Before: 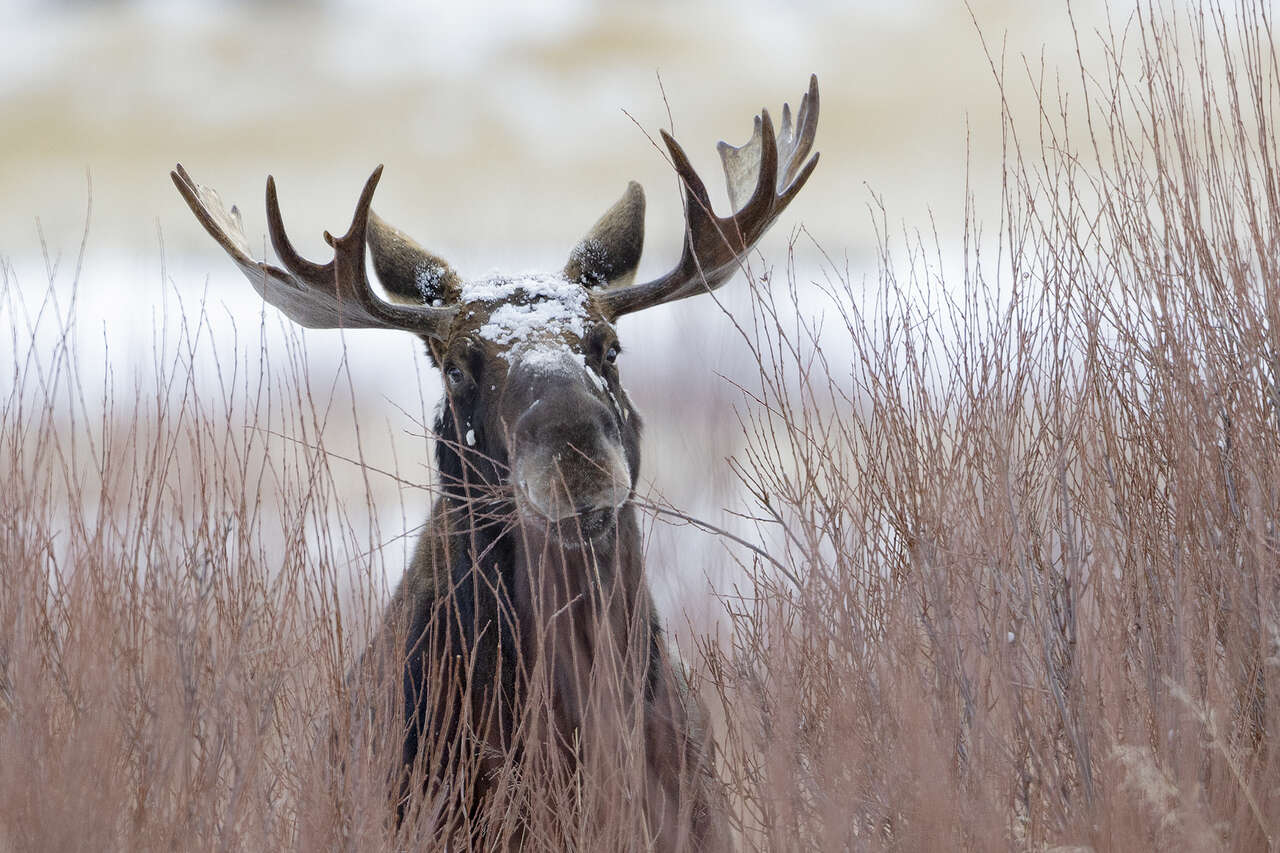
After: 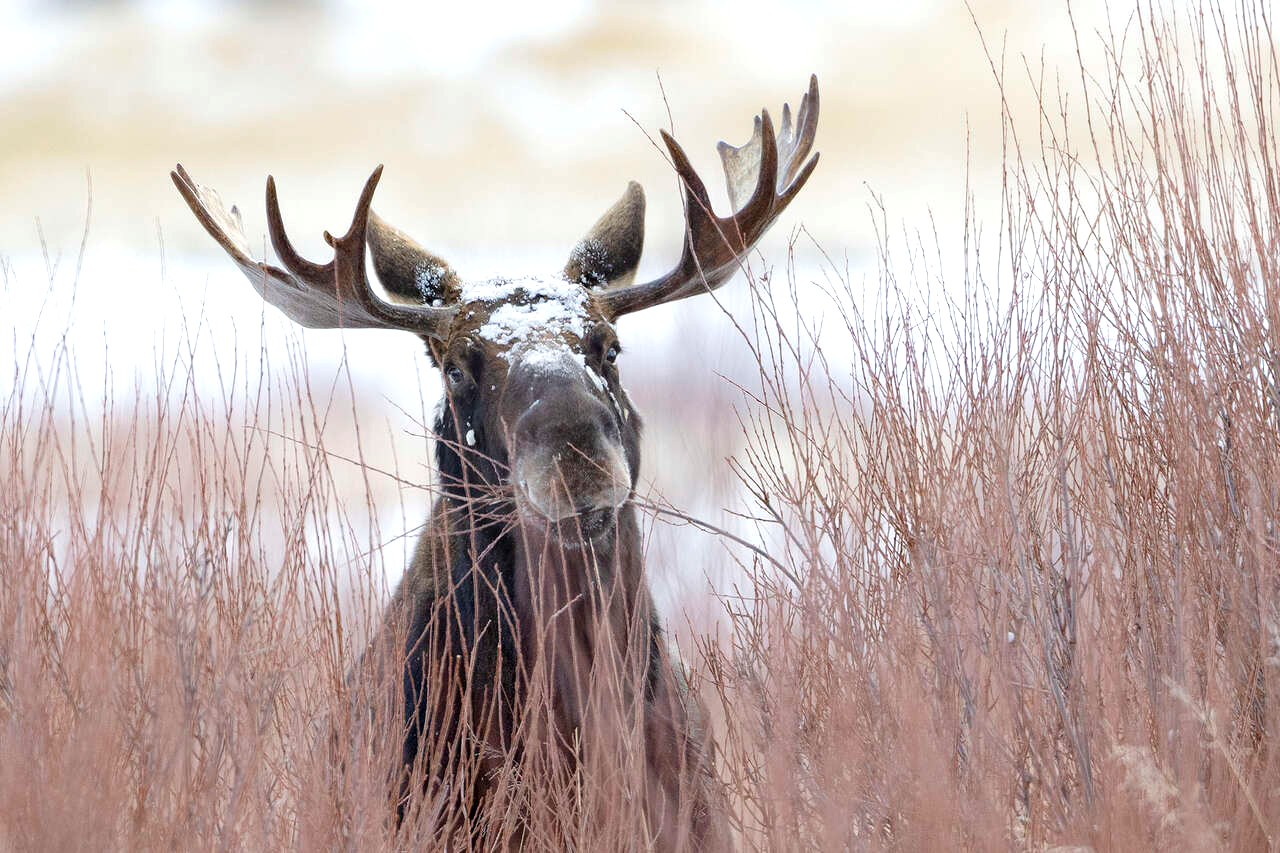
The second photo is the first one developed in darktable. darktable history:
exposure: black level correction 0, exposure 1.45 EV, compensate exposure bias true, compensate highlight preservation false
